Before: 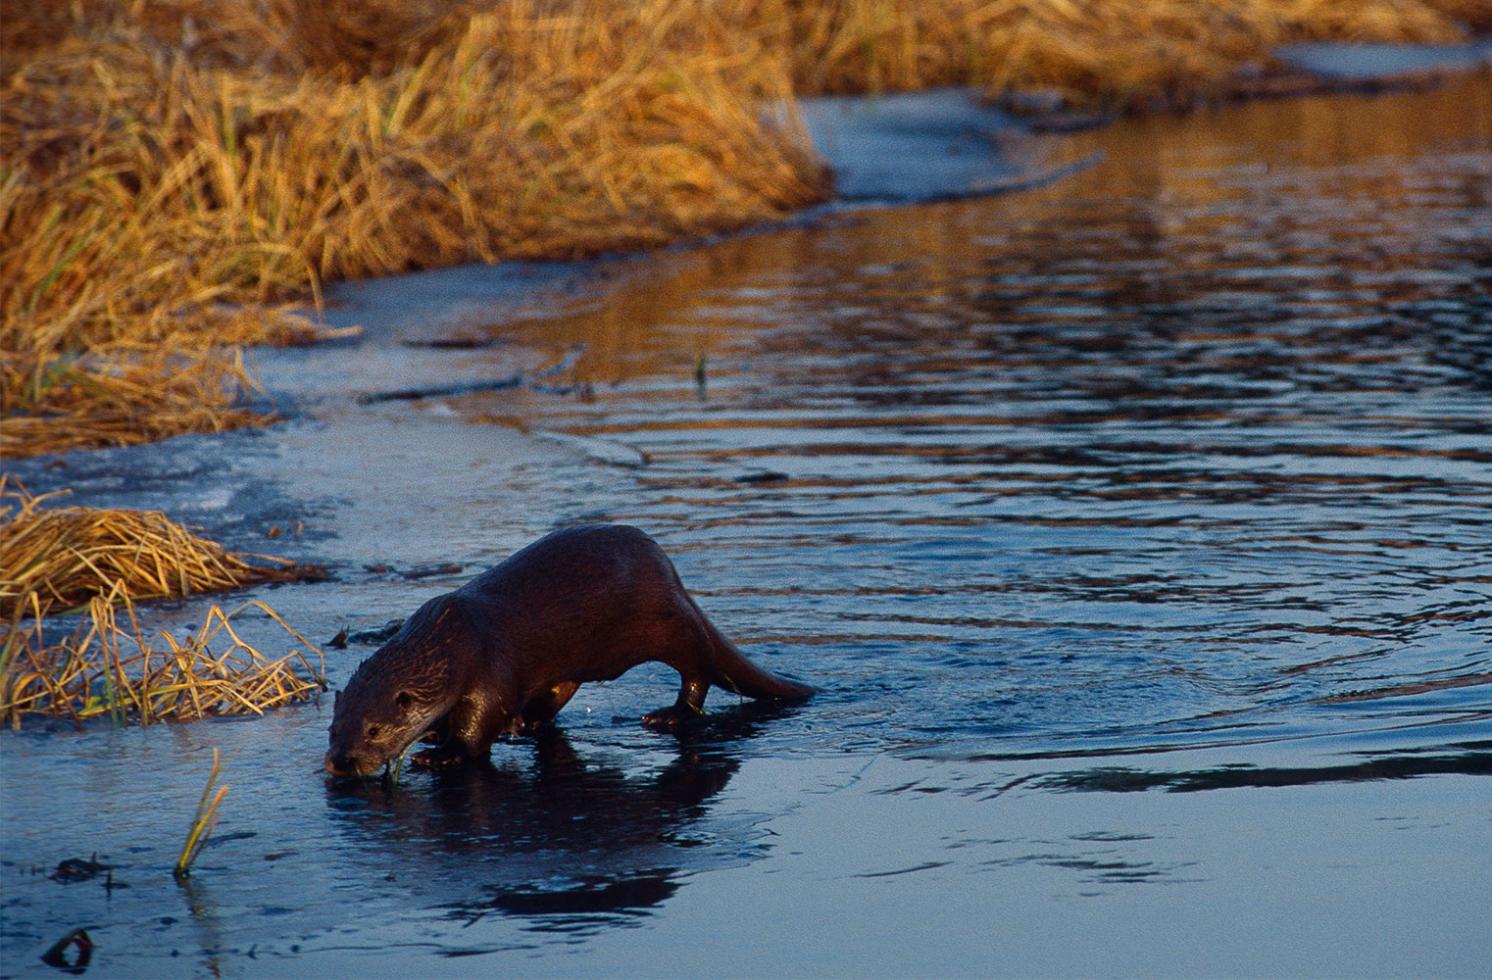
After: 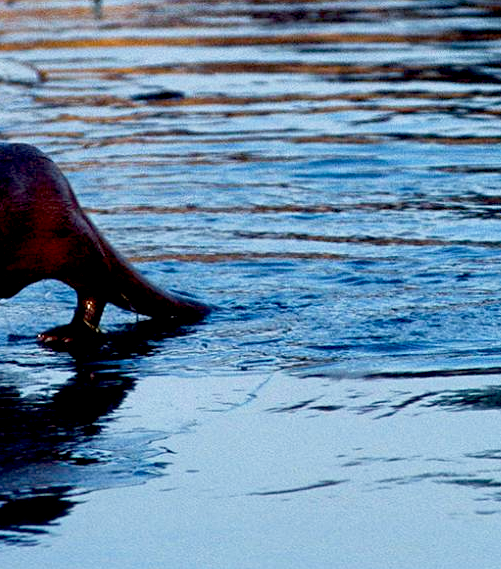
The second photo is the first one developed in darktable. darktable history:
crop: left 40.484%, top 39.038%, right 25.872%, bottom 2.826%
base curve: curves: ch0 [(0, 0) (0.666, 0.806) (1, 1)], preserve colors none
exposure: black level correction 0.012, exposure 0.7 EV, compensate exposure bias true, compensate highlight preservation false
shadows and highlights: radius 334.2, shadows 64.88, highlights 6.07, compress 88.14%, soften with gaussian
